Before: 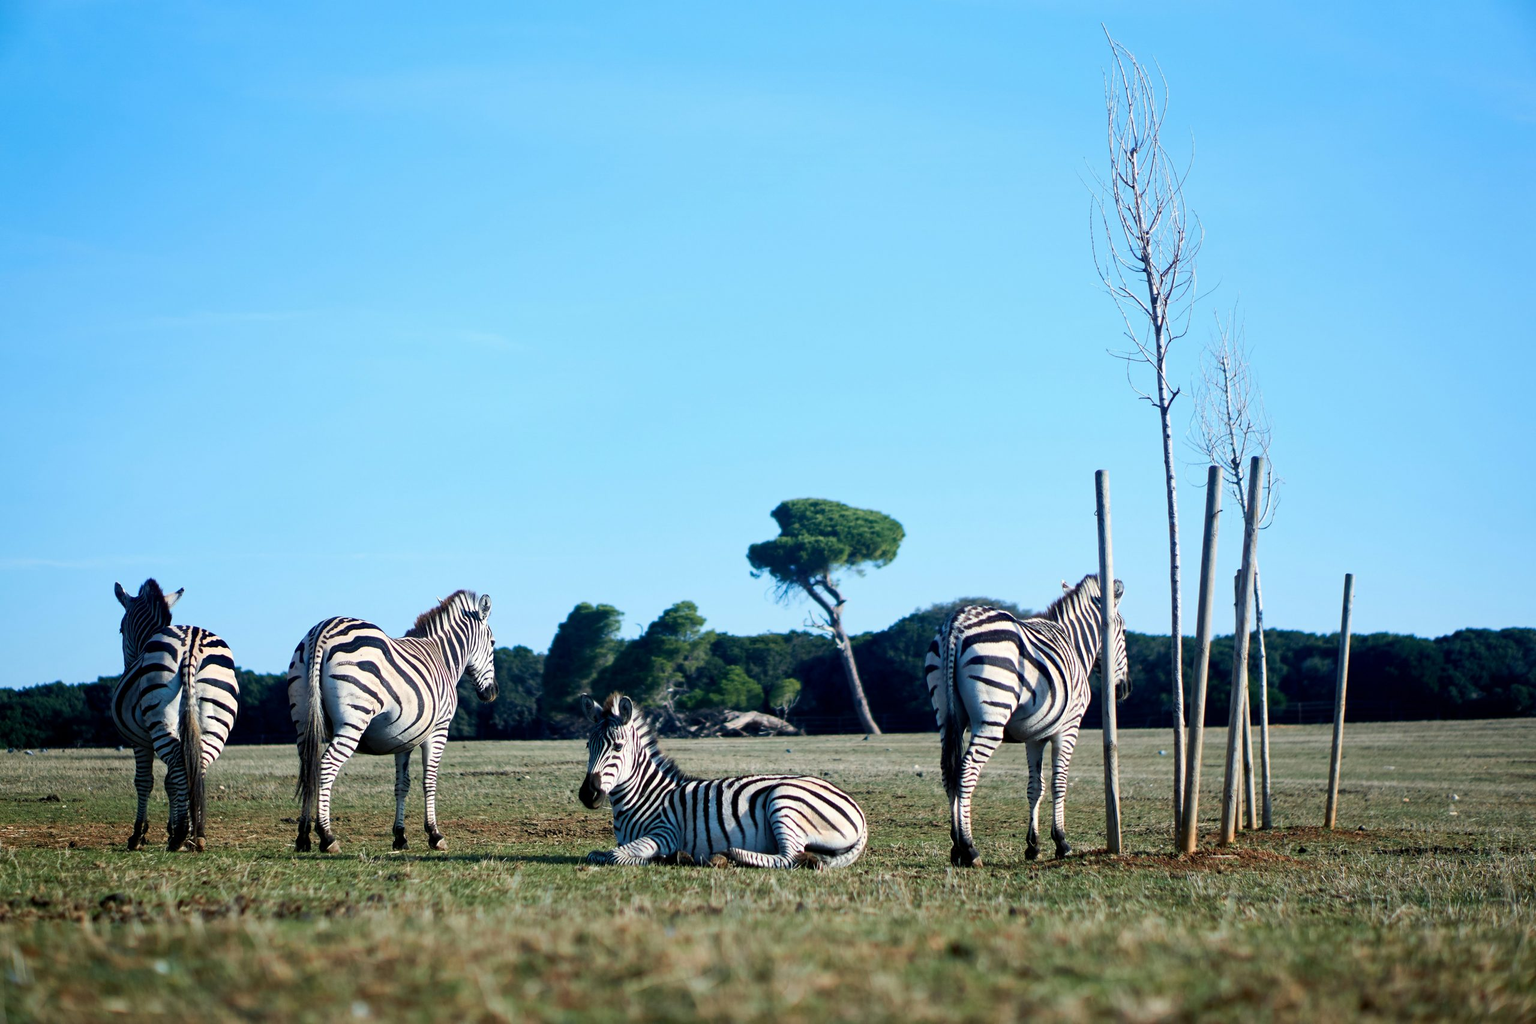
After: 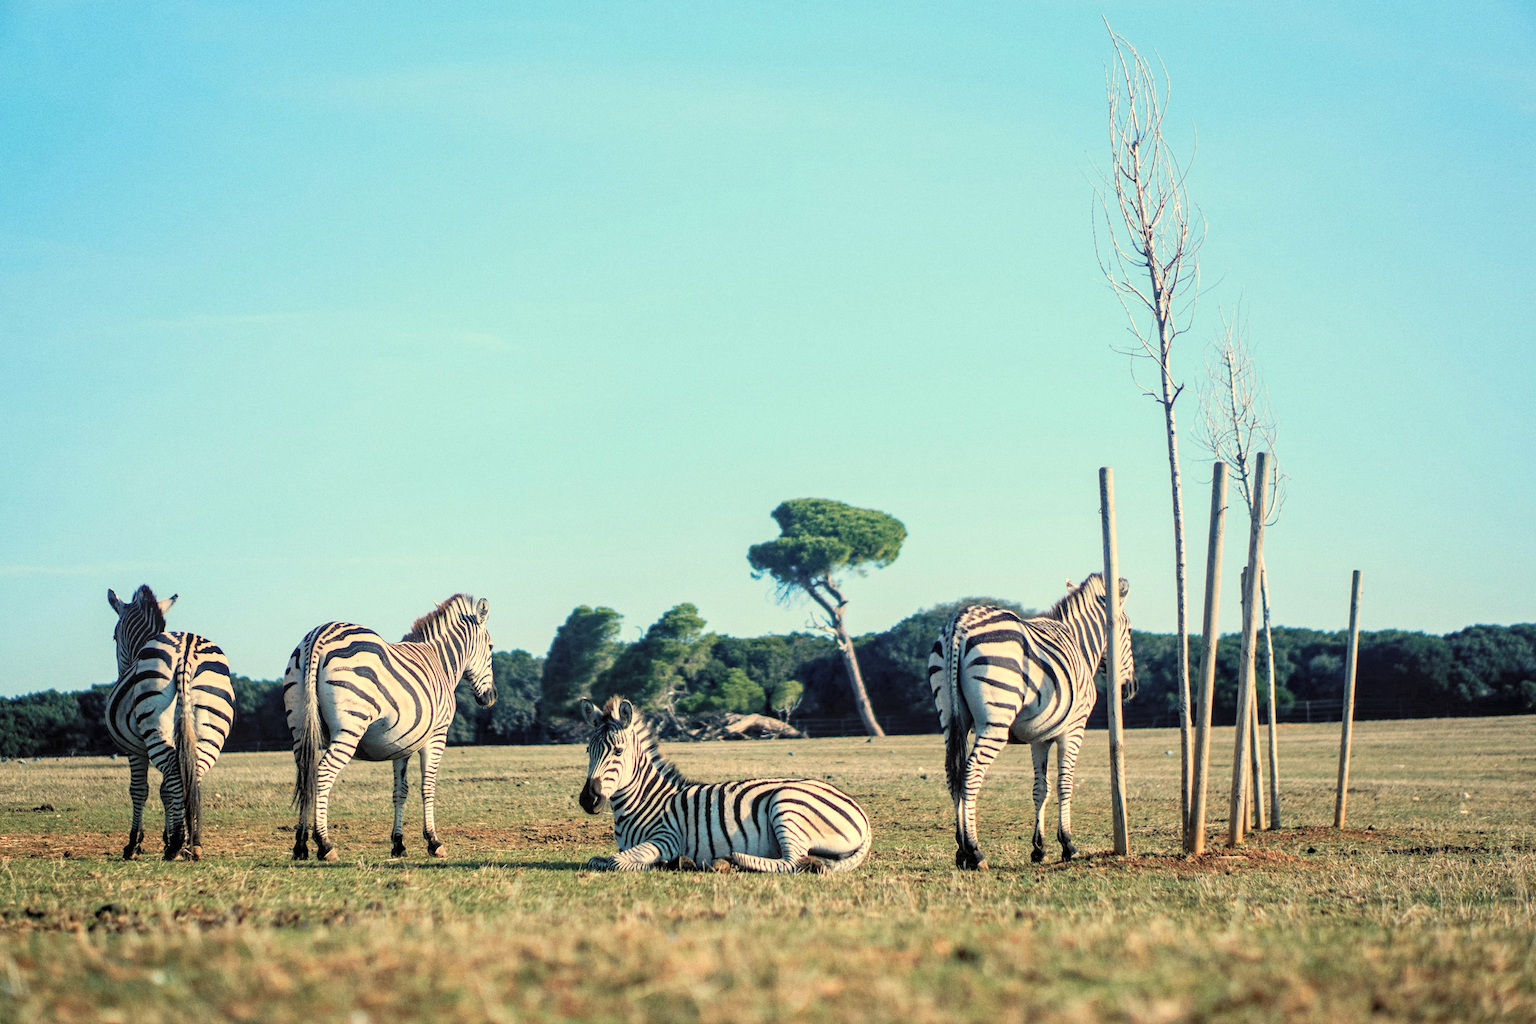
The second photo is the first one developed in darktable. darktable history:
local contrast: on, module defaults
white balance: red 1.138, green 0.996, blue 0.812
rotate and perspective: rotation -0.45°, automatic cropping original format, crop left 0.008, crop right 0.992, crop top 0.012, crop bottom 0.988
contrast brightness saturation: brightness 0.28
grain: coarseness 7.08 ISO, strength 21.67%, mid-tones bias 59.58%
